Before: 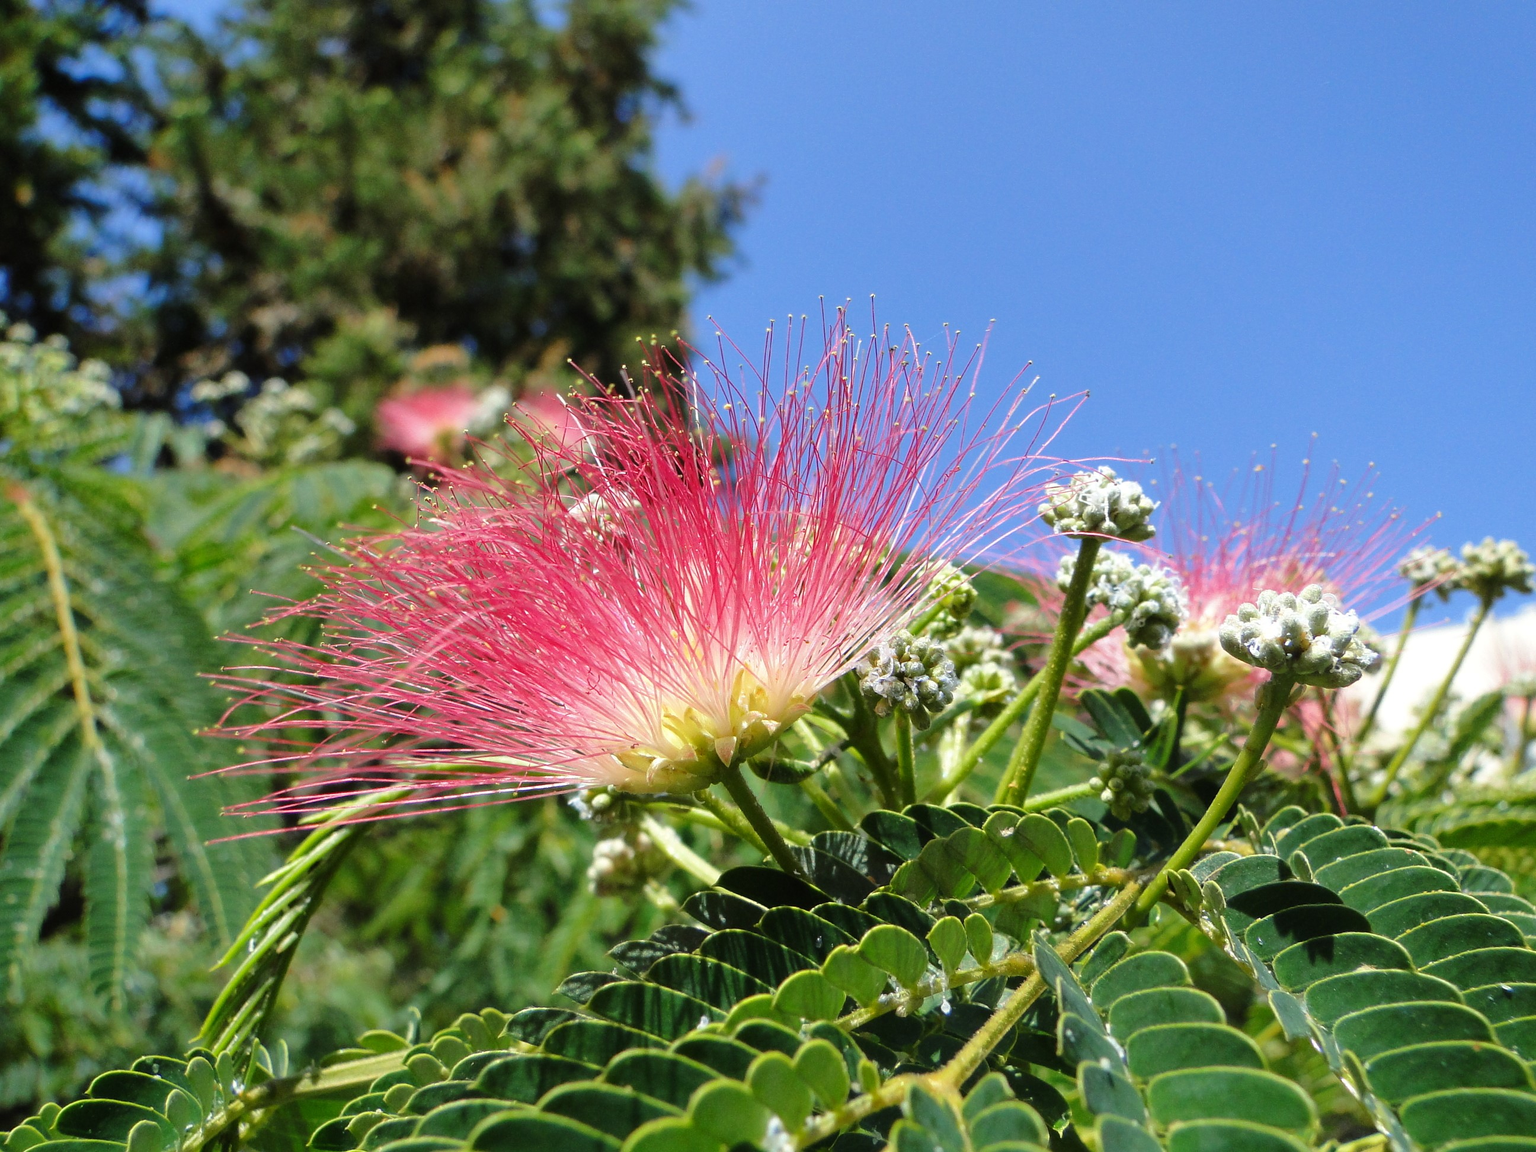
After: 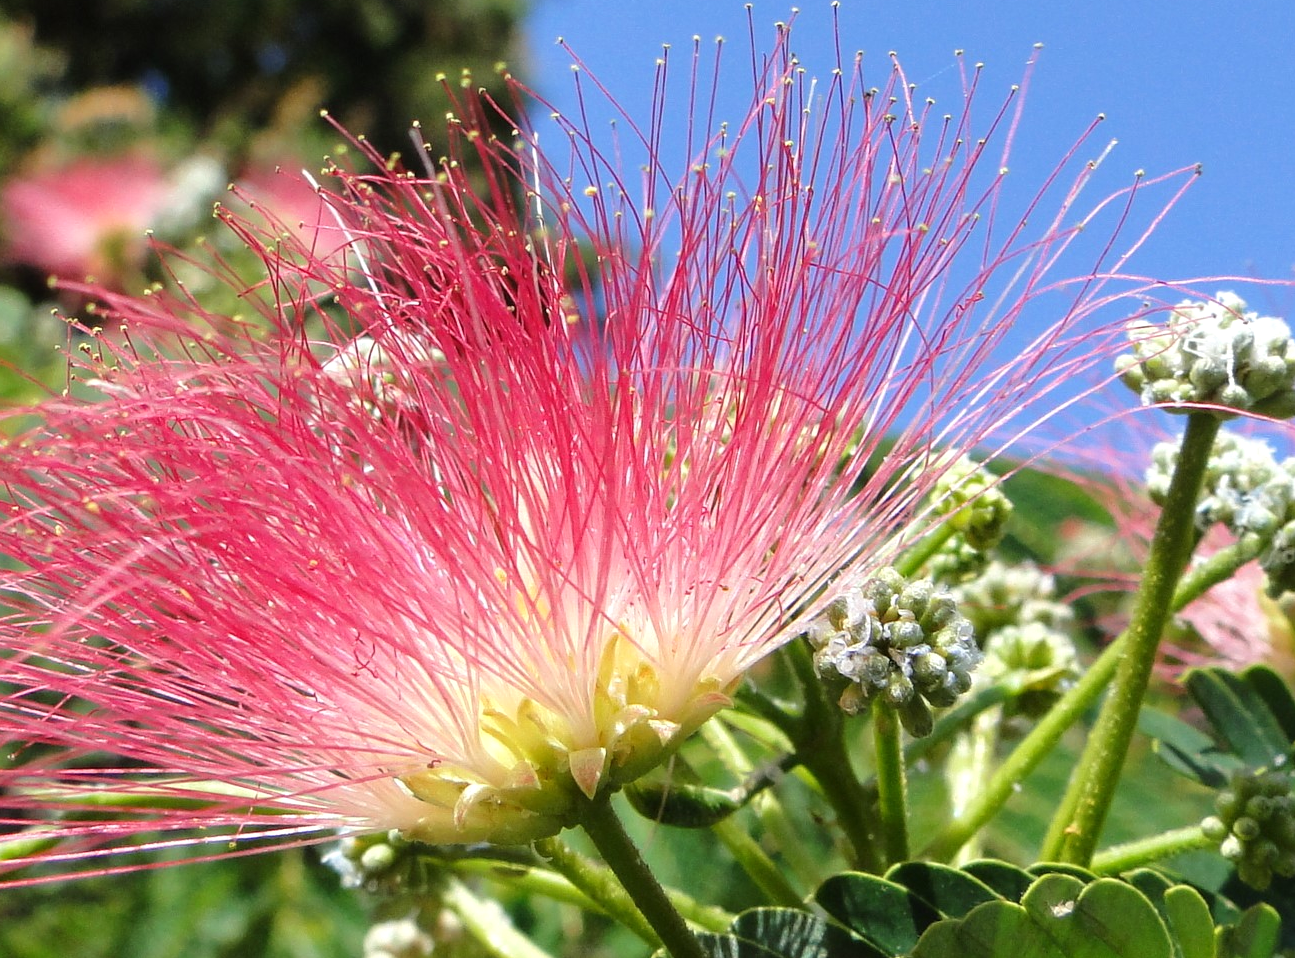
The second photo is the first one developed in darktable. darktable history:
exposure: exposure 0.128 EV, compensate highlight preservation false
crop: left 24.581%, top 25.5%, right 25.441%, bottom 25.189%
